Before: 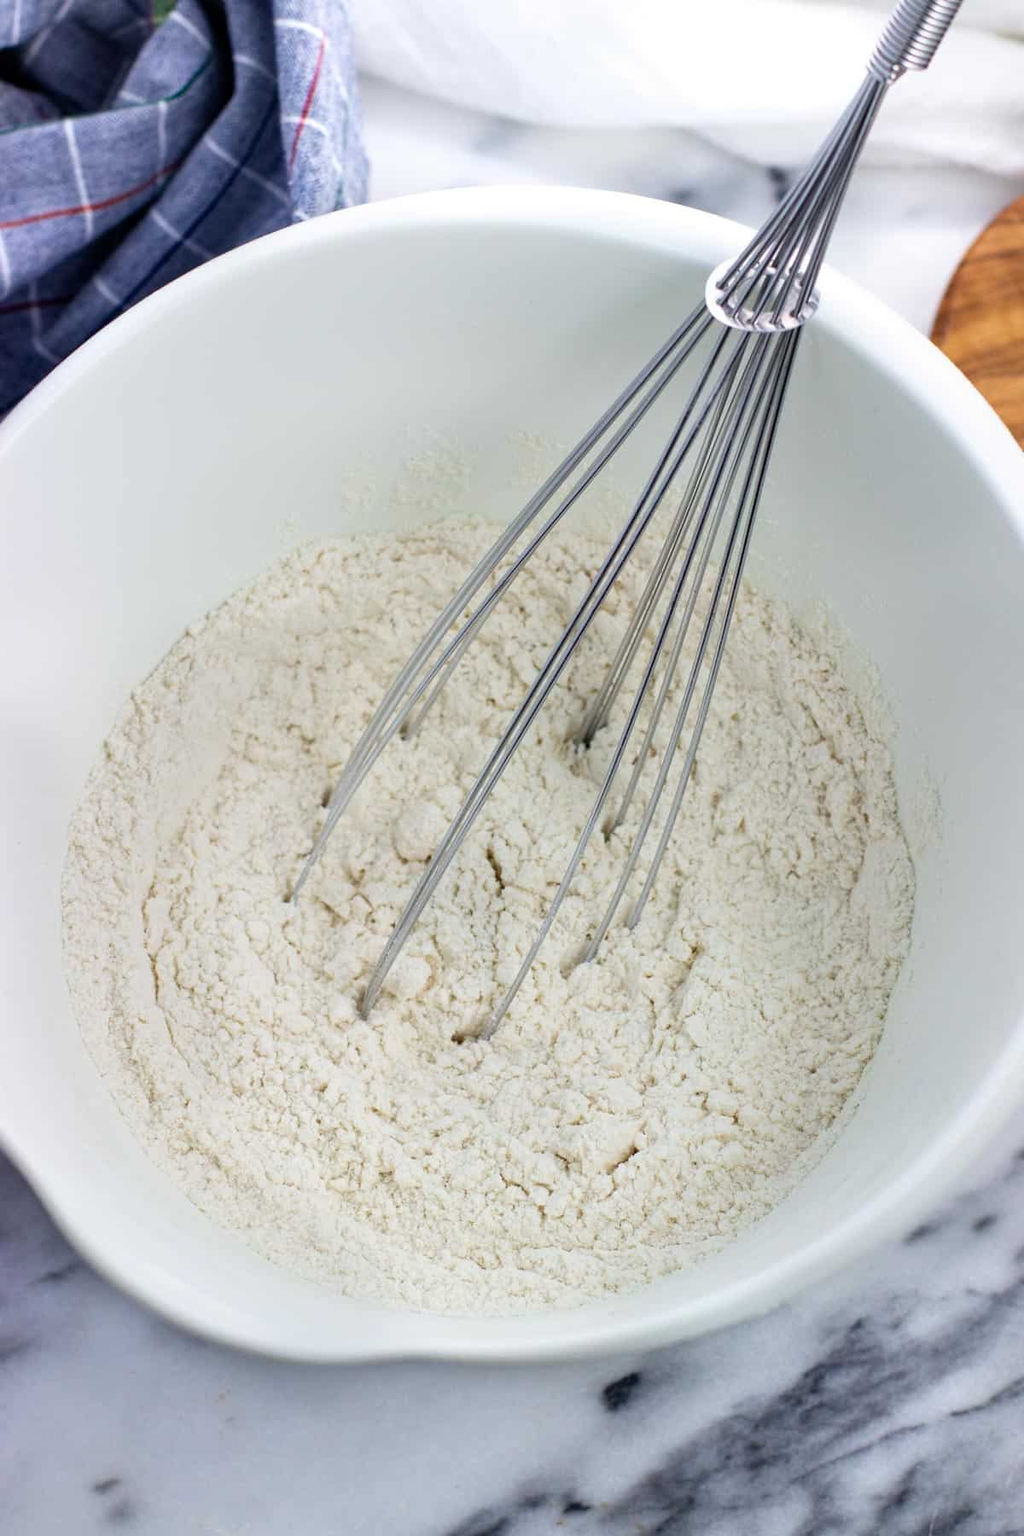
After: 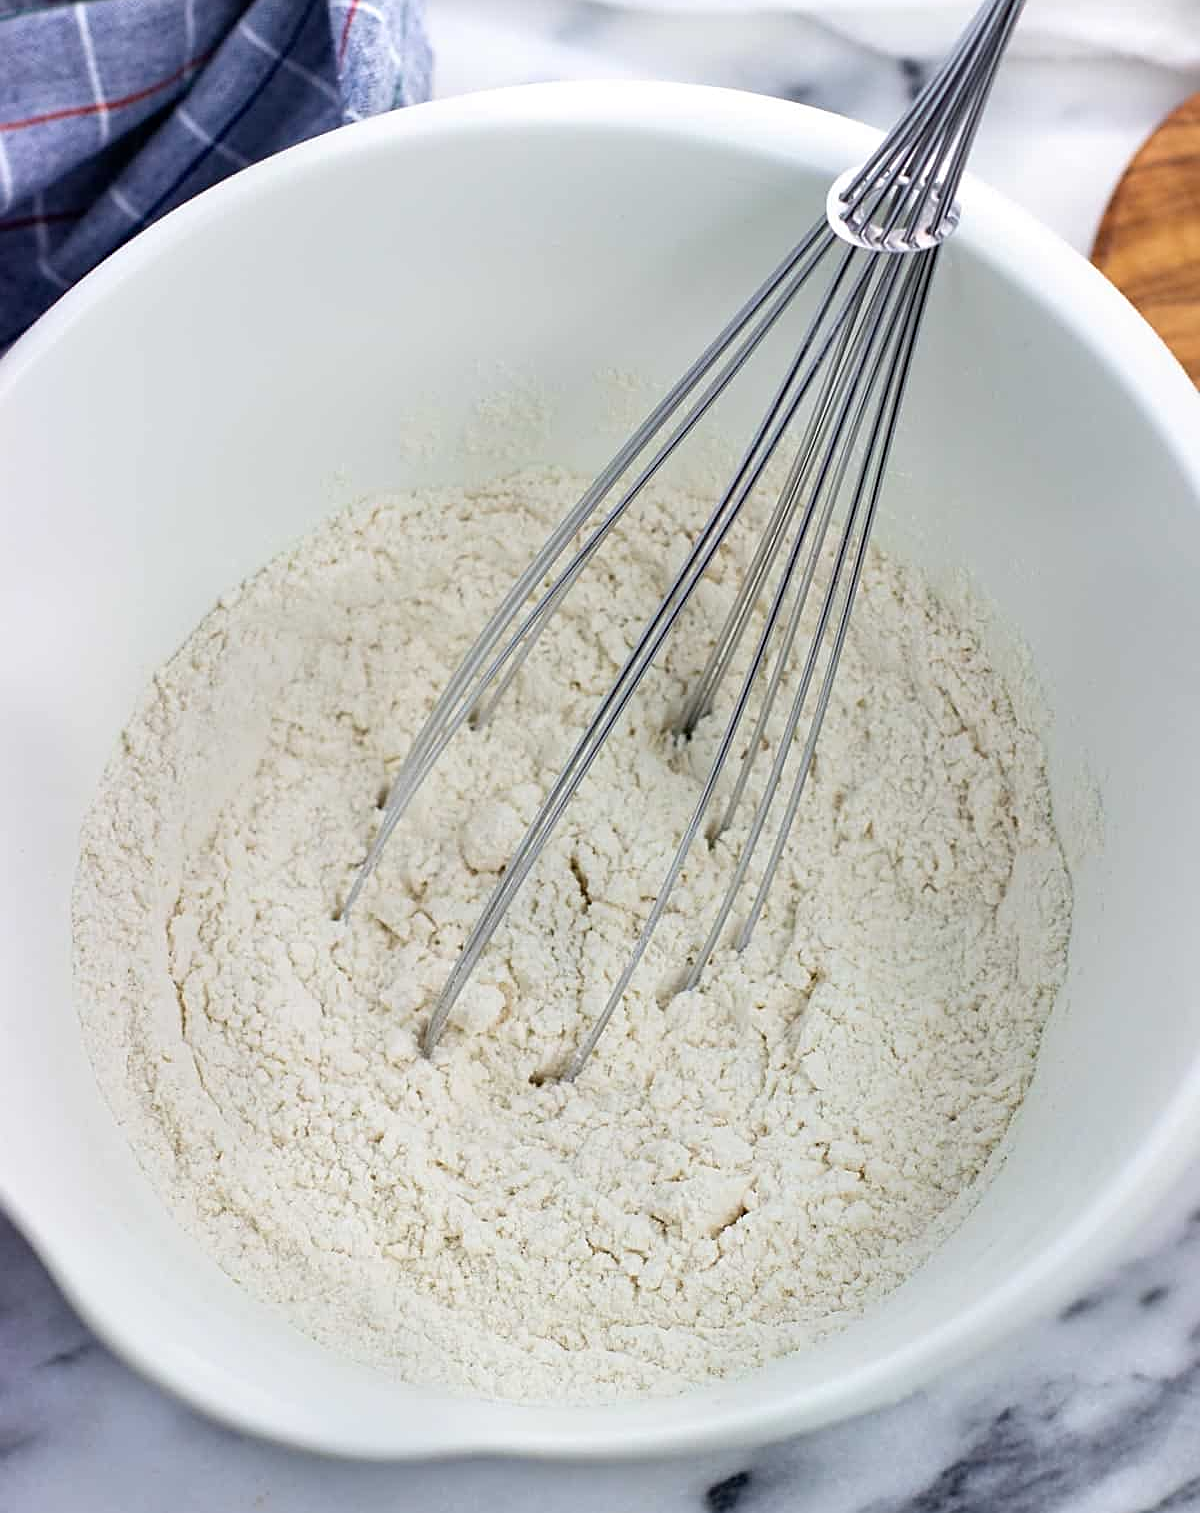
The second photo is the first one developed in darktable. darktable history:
sharpen: amount 0.573
crop: top 7.625%, bottom 8.266%
